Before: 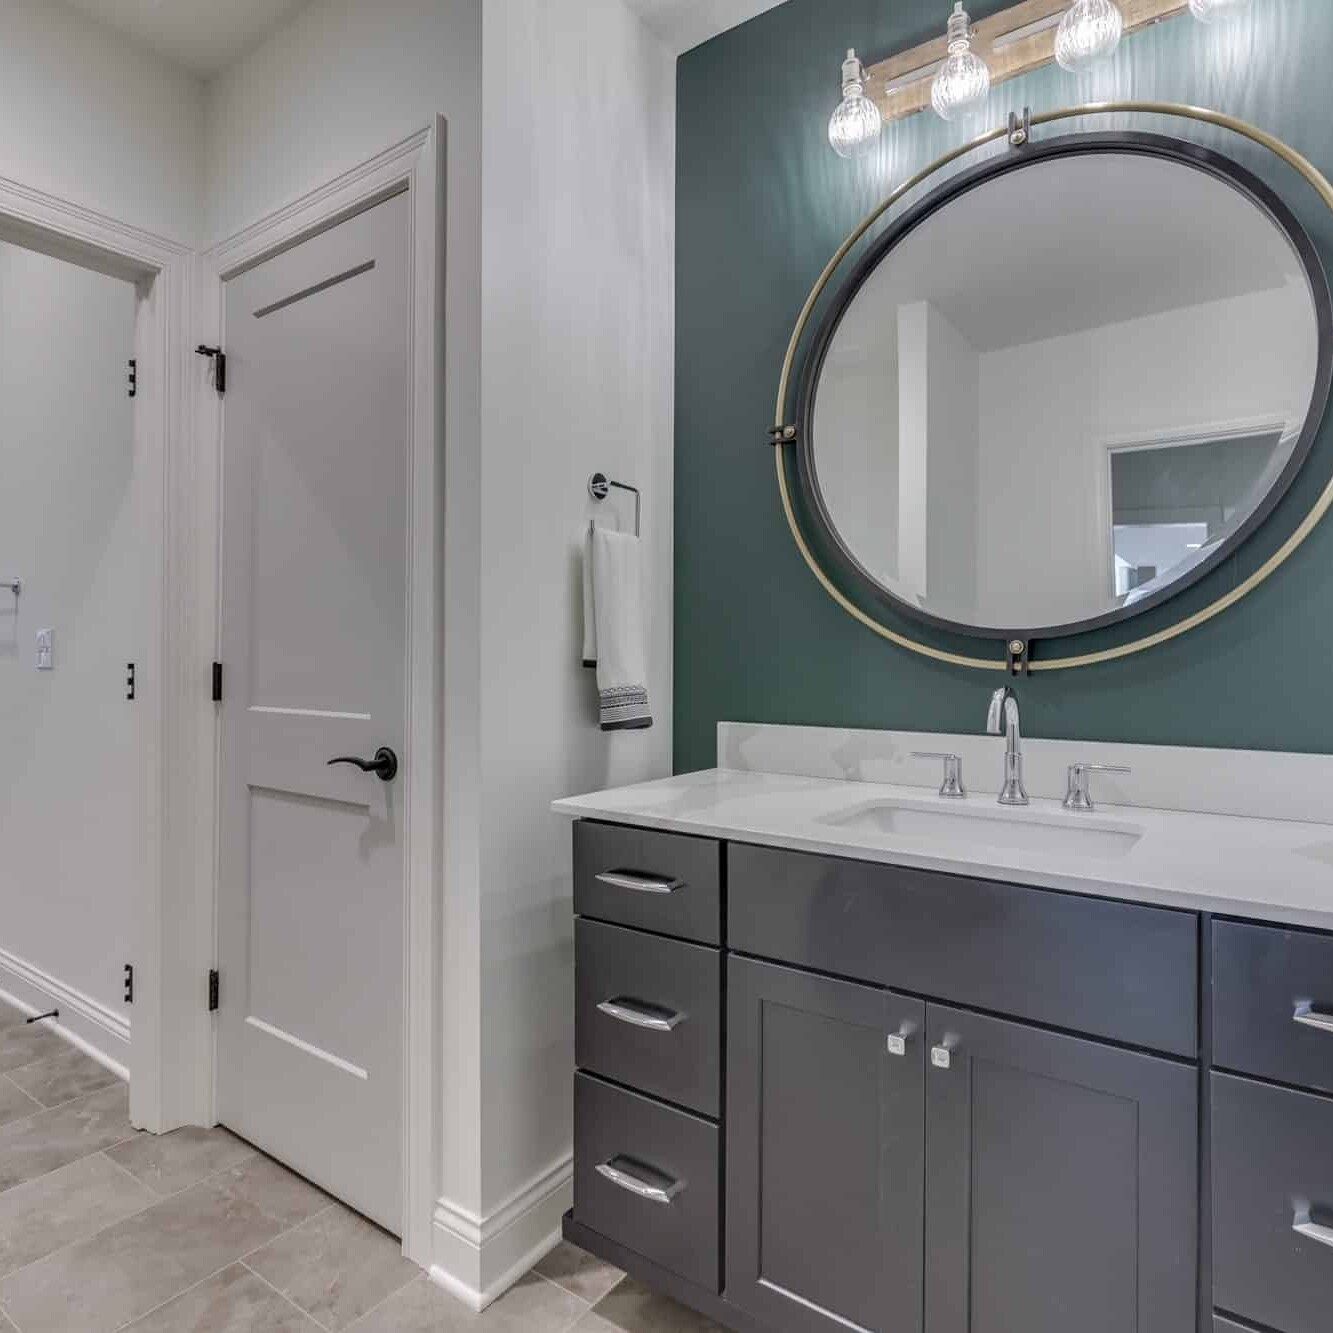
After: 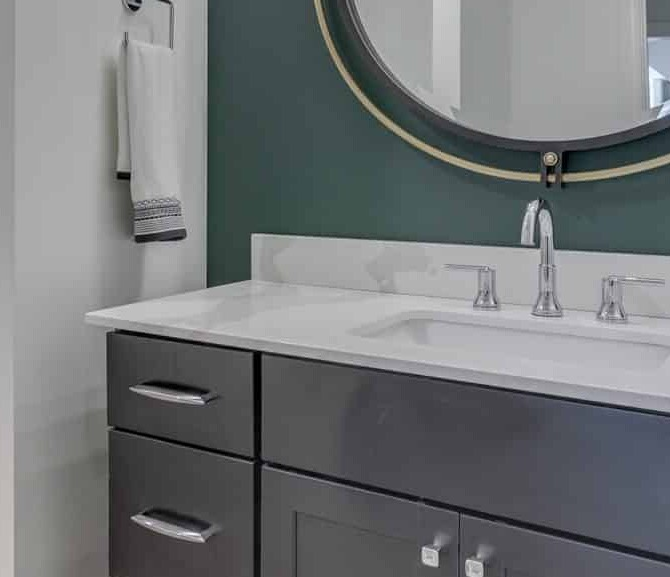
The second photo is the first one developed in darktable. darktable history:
crop: left 35.03%, top 36.625%, right 14.663%, bottom 20.057%
exposure: compensate highlight preservation false
